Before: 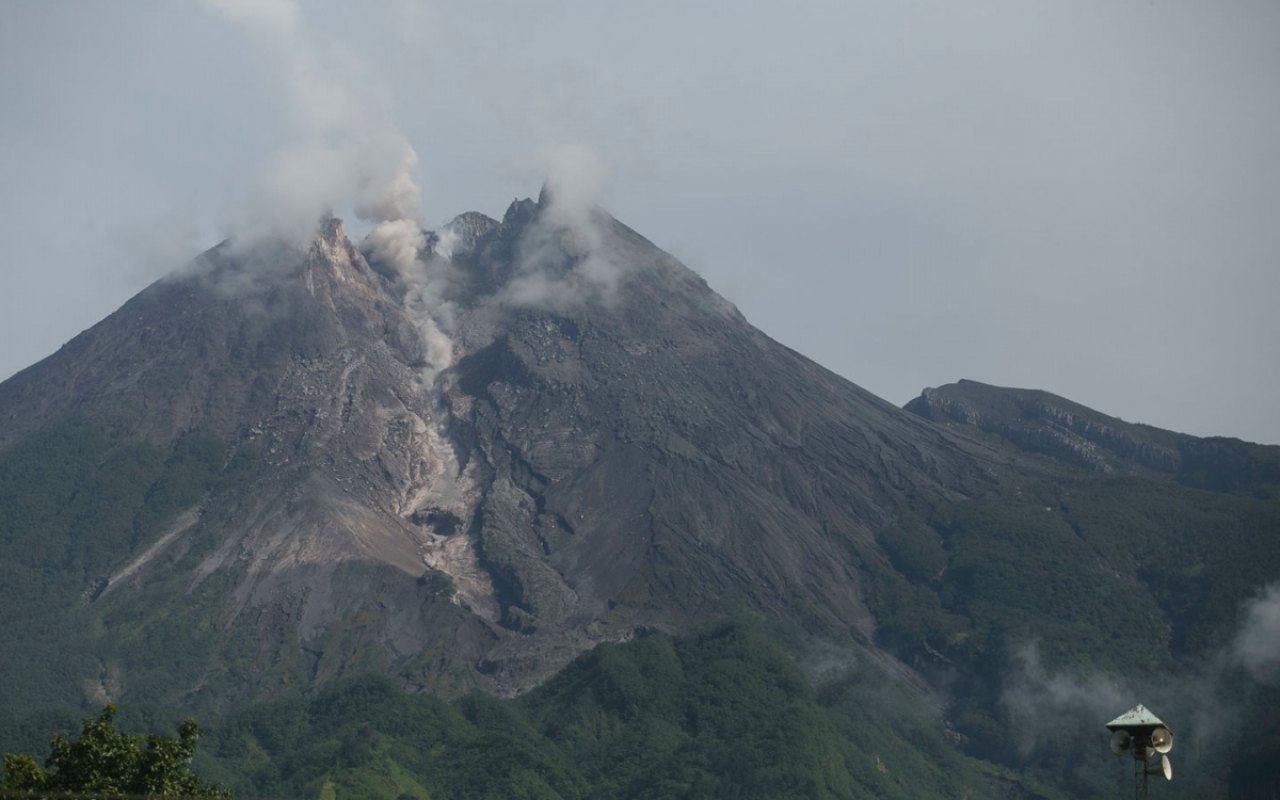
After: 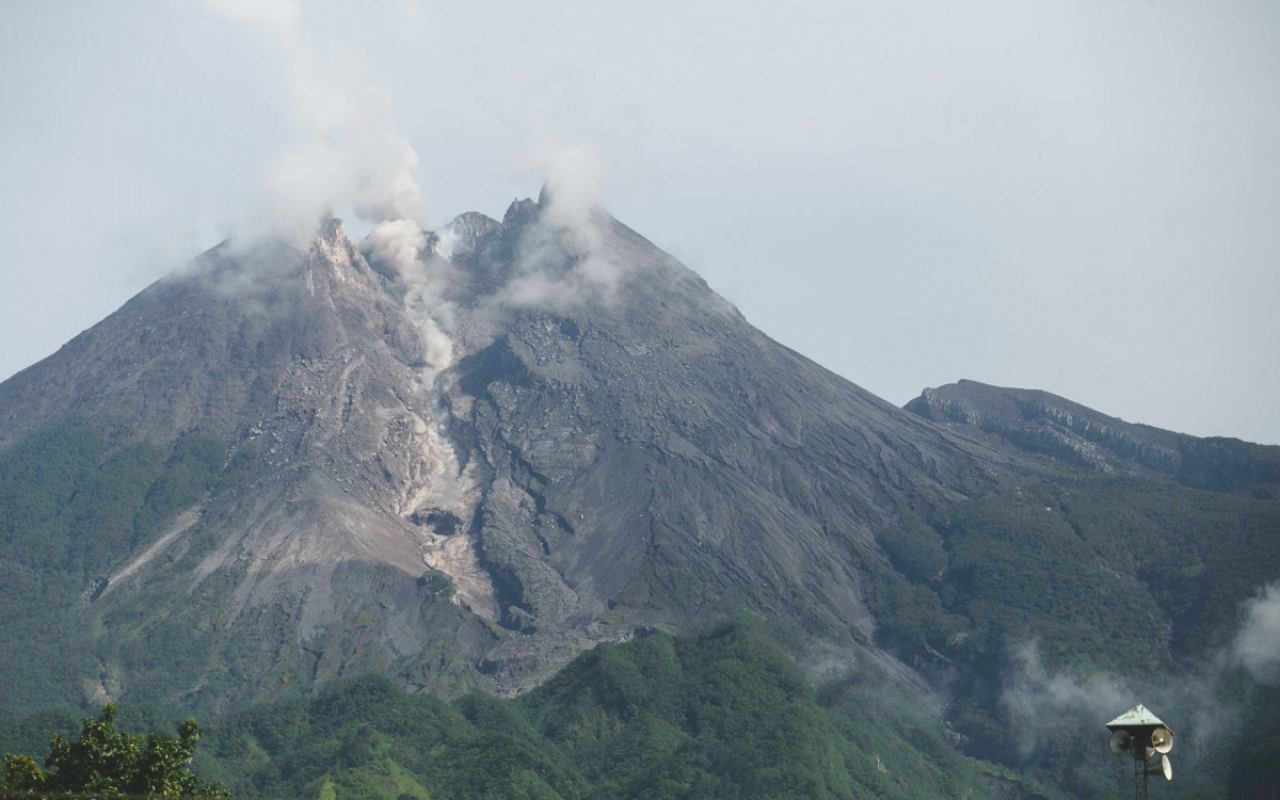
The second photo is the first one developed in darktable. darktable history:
exposure: black level correction -0.015, exposure -0.134 EV, compensate highlight preservation false
base curve: curves: ch0 [(0, 0) (0.028, 0.03) (0.121, 0.232) (0.46, 0.748) (0.859, 0.968) (1, 1)], preserve colors none
